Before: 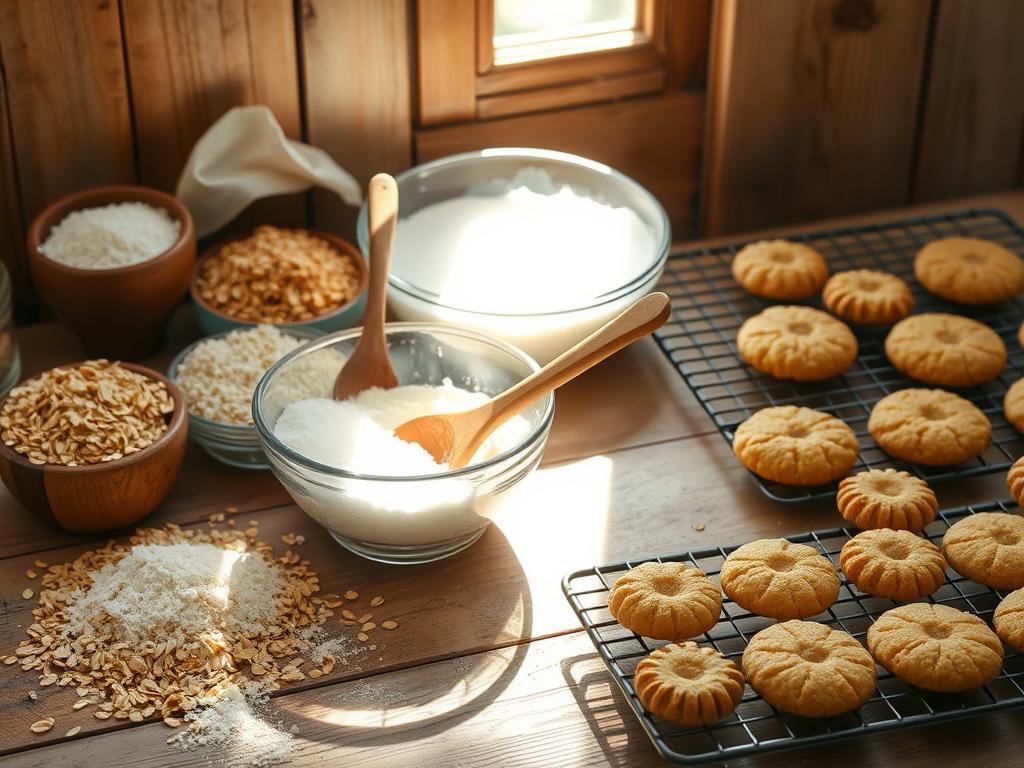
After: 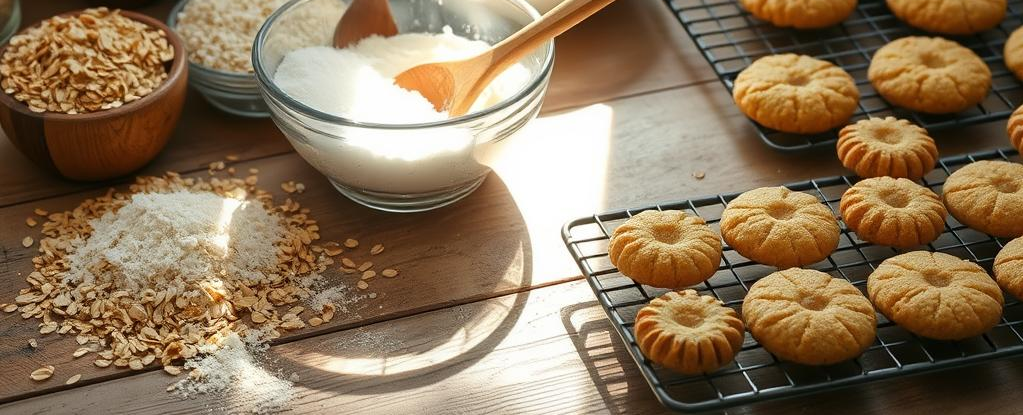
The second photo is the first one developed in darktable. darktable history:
crop and rotate: top 45.957%, right 0.017%
